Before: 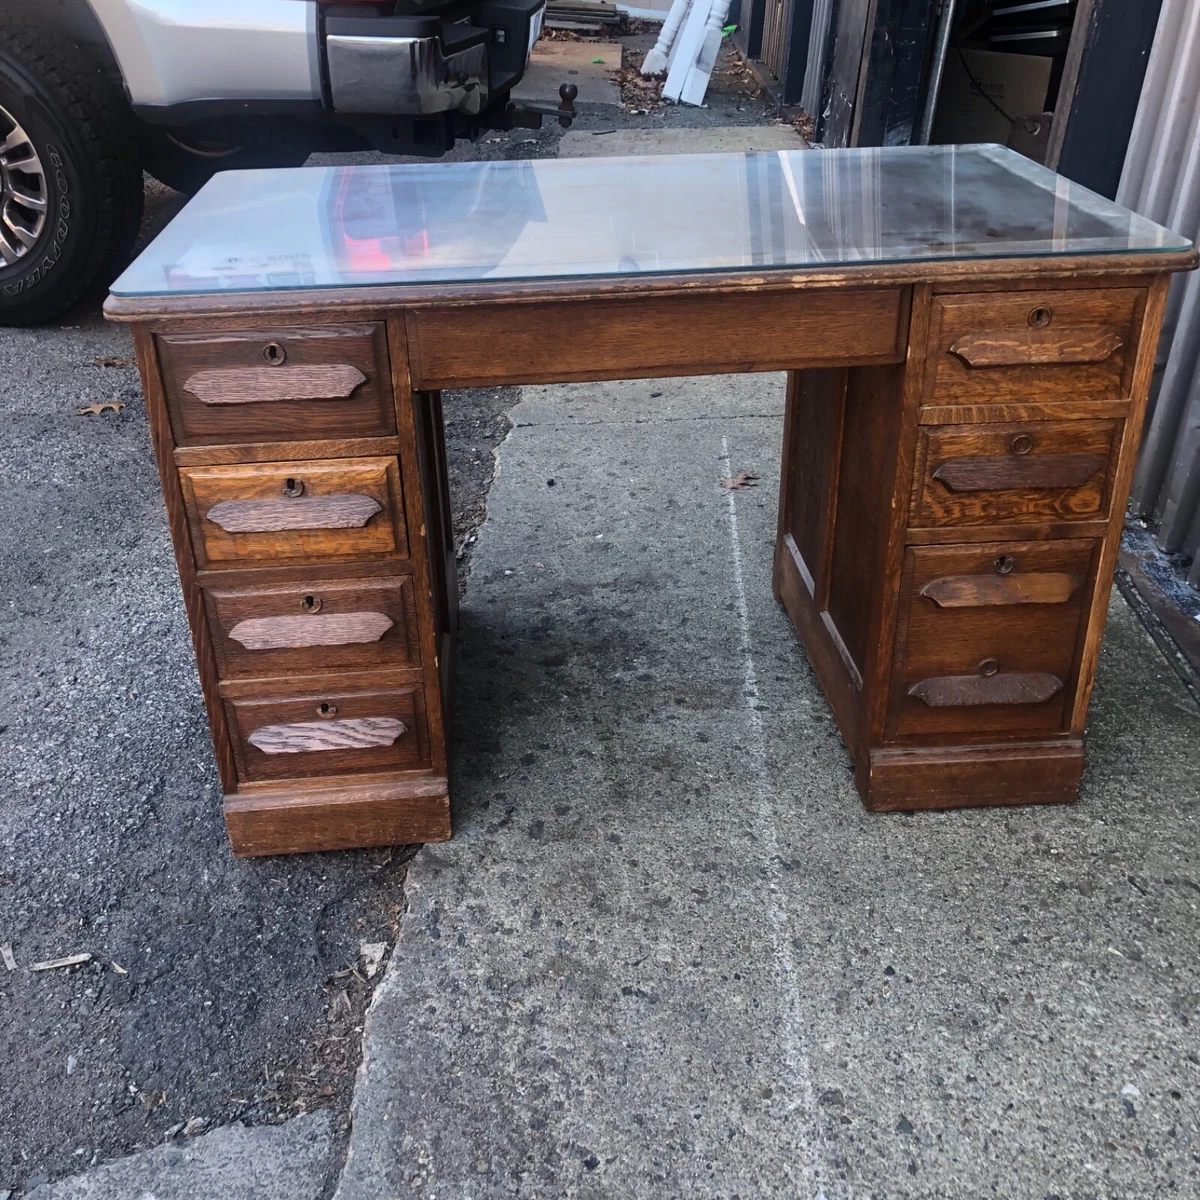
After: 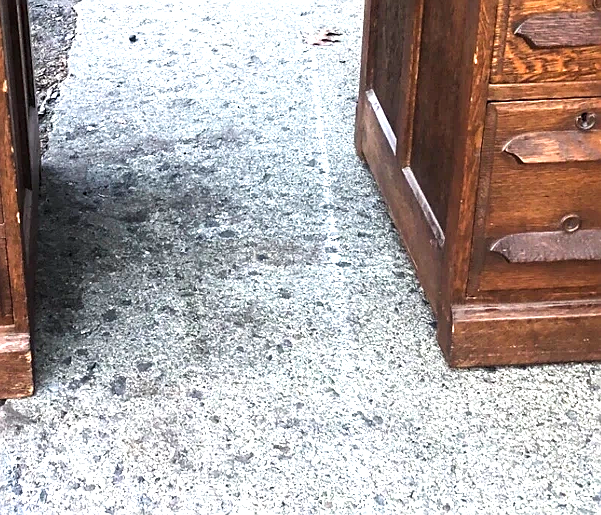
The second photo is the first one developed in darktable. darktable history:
exposure: black level correction 0, exposure 1.339 EV, compensate highlight preservation false
sharpen: on, module defaults
crop: left 34.887%, top 37.022%, right 15.019%, bottom 20.039%
tone equalizer: -8 EV -0.782 EV, -7 EV -0.683 EV, -6 EV -0.601 EV, -5 EV -0.408 EV, -3 EV 0.366 EV, -2 EV 0.6 EV, -1 EV 0.677 EV, +0 EV 0.769 EV
